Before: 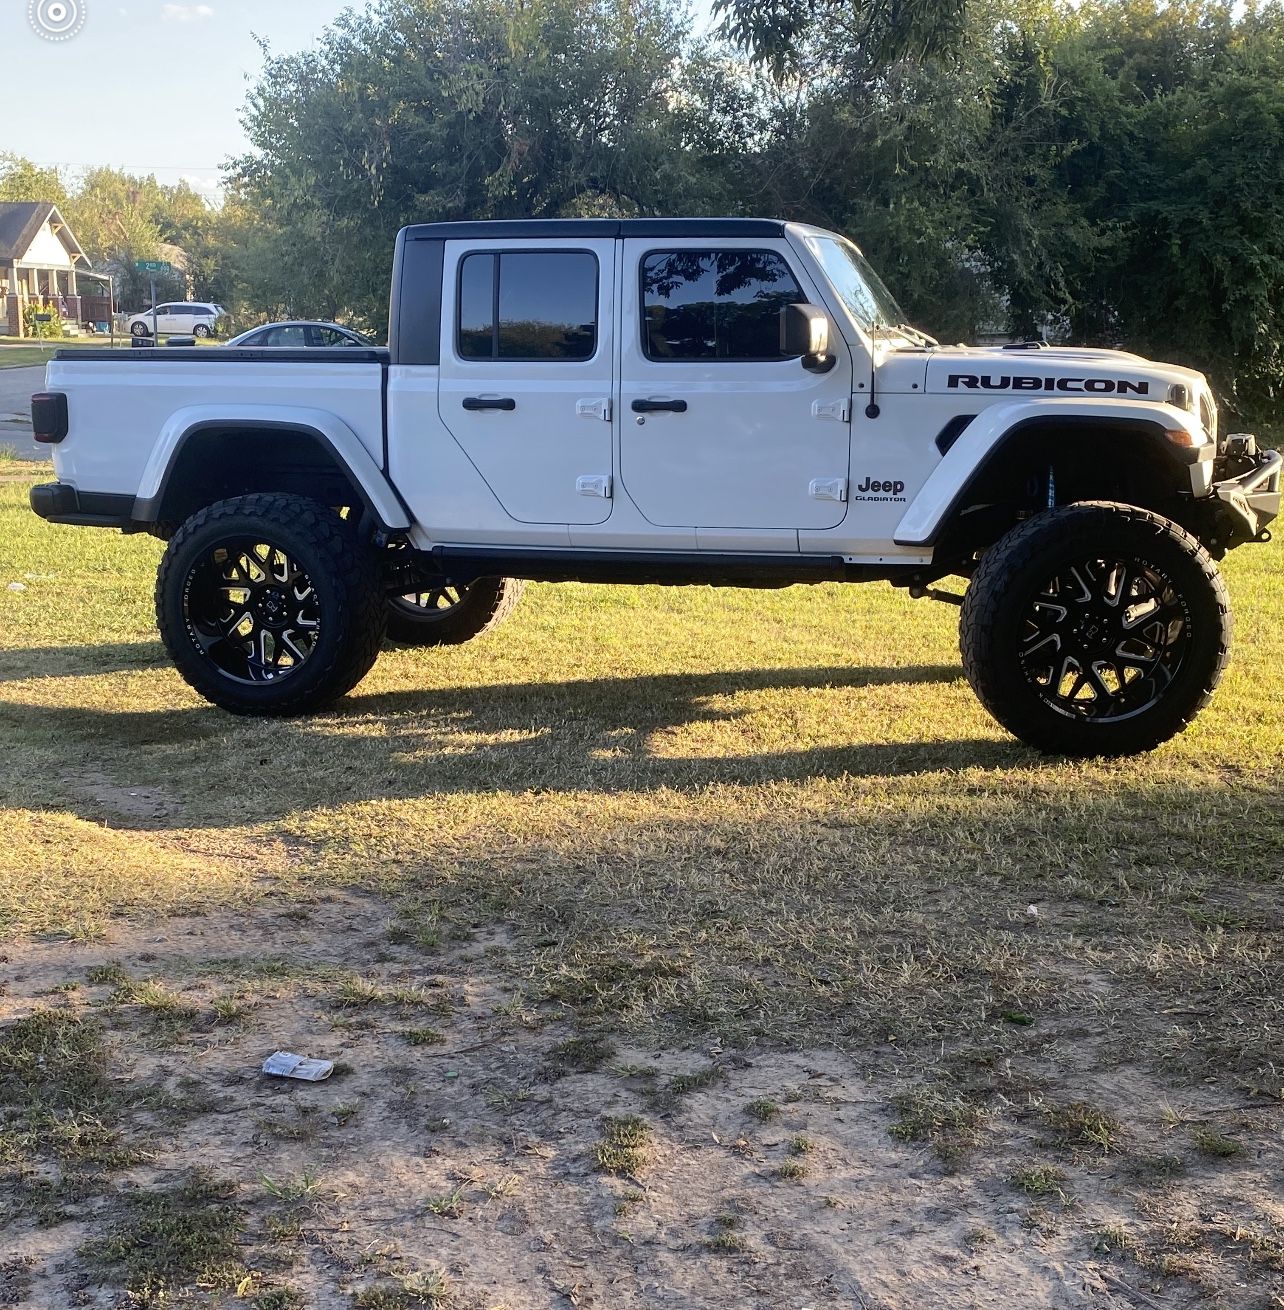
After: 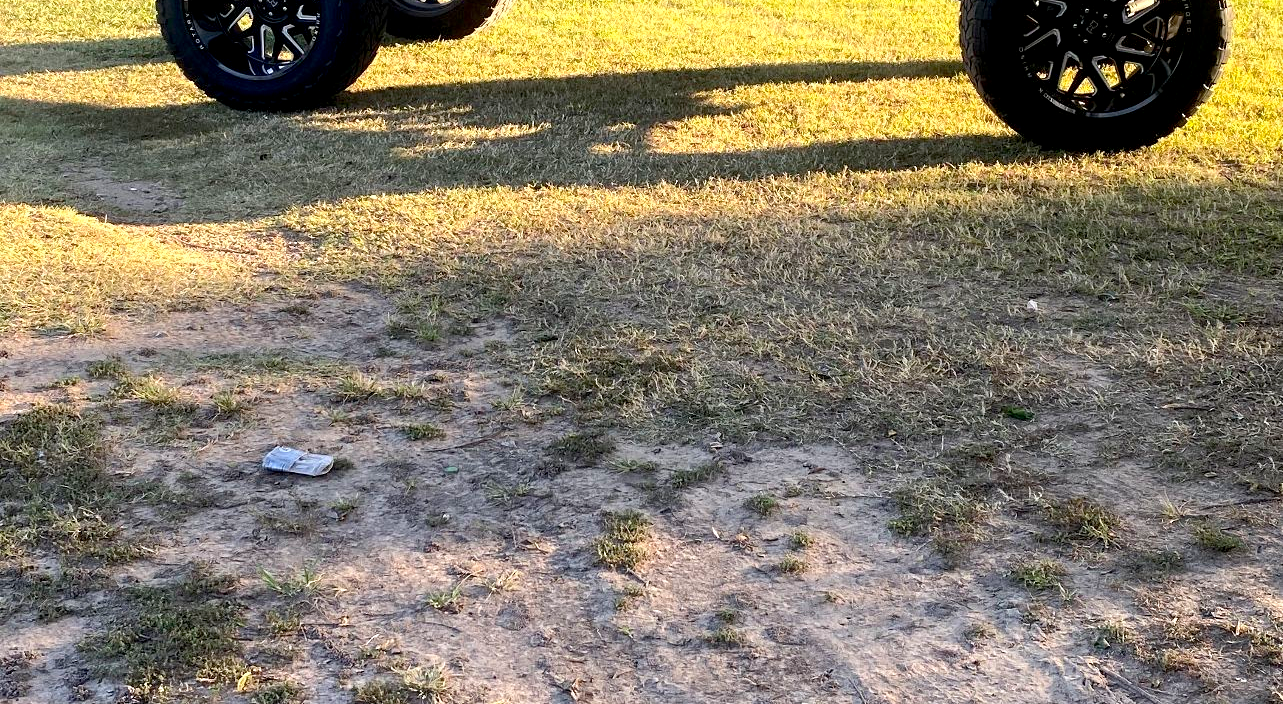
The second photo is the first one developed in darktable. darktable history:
crop and rotate: top 46.237%
exposure: black level correction 0.005, exposure 0.417 EV, compensate highlight preservation false
